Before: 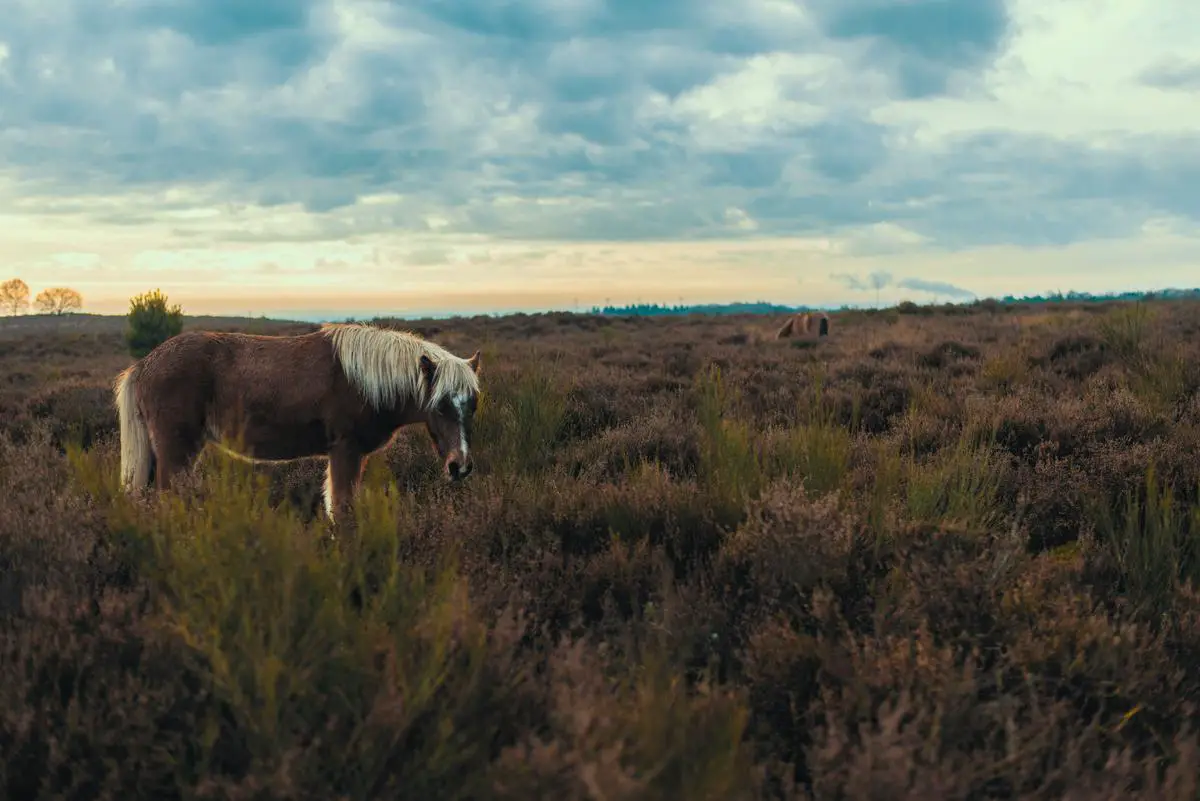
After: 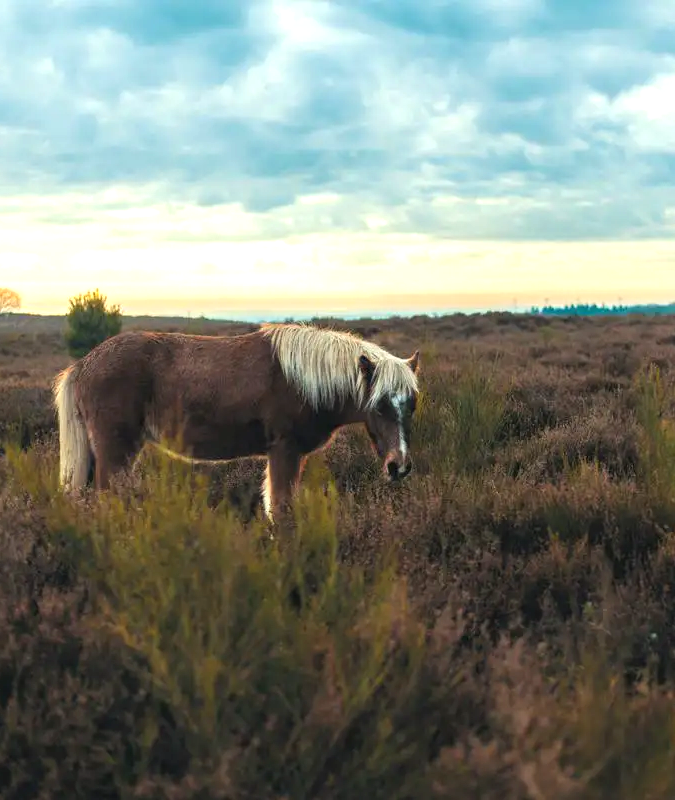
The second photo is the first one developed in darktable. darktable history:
exposure: black level correction 0, exposure 0.7 EV, compensate exposure bias true, compensate highlight preservation false
crop: left 5.114%, right 38.589%
